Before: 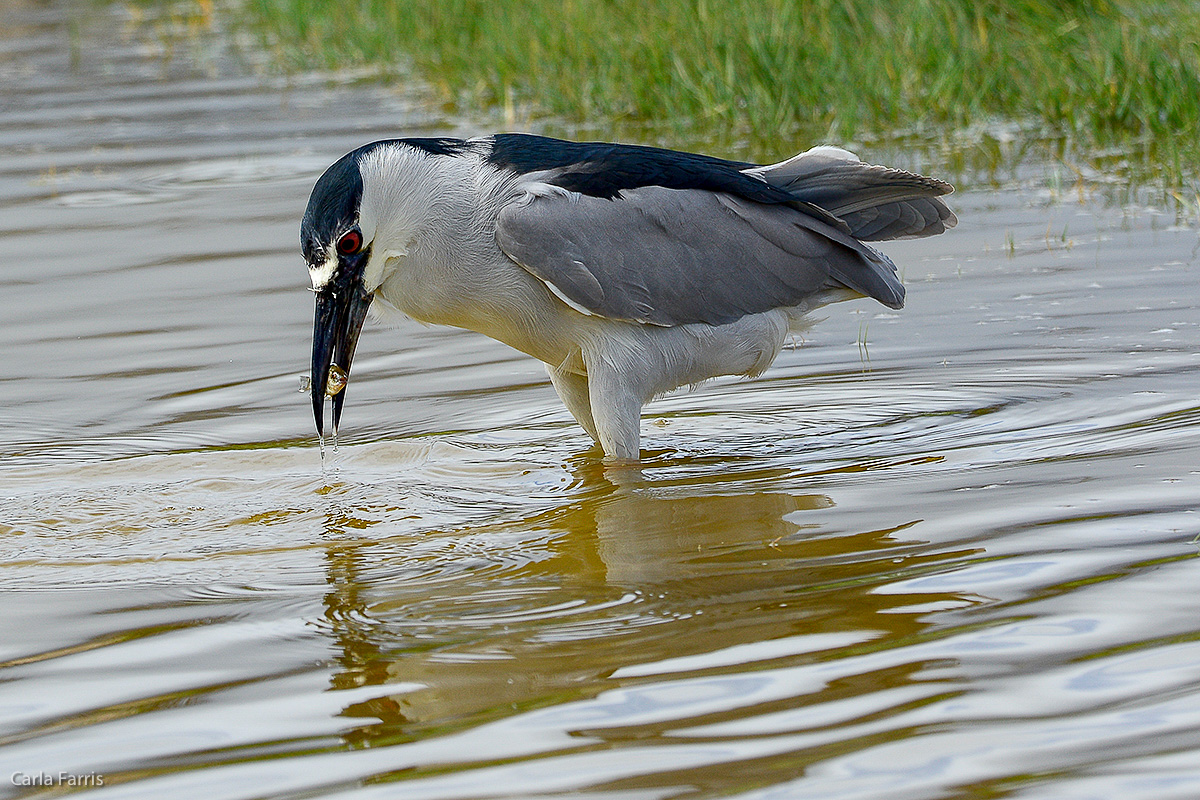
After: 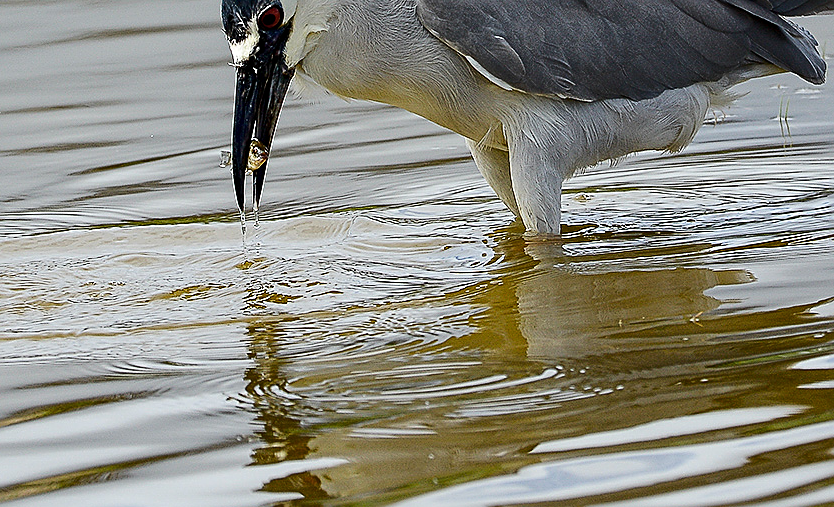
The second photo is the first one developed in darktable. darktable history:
base curve: curves: ch0 [(0, 0) (0.073, 0.04) (0.157, 0.139) (0.492, 0.492) (0.758, 0.758) (1, 1)]
sharpen: on, module defaults
crop: left 6.642%, top 28.166%, right 23.838%, bottom 8.396%
